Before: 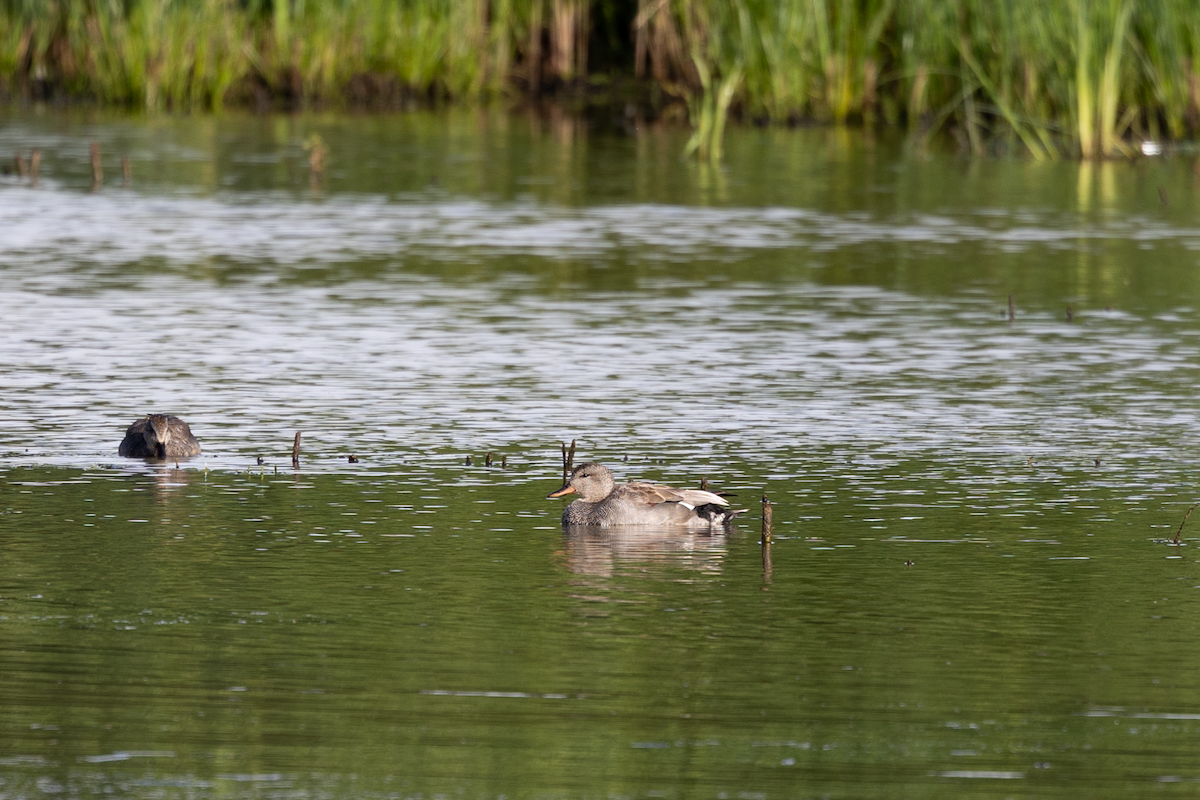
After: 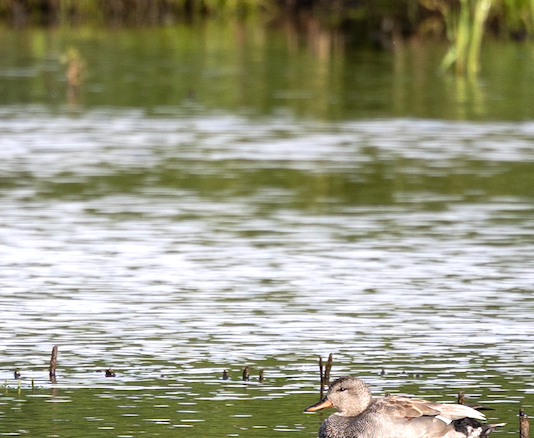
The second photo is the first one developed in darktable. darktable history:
exposure: black level correction 0.001, exposure 0.5 EV, compensate highlight preservation false
crop: left 20.253%, top 10.86%, right 35.245%, bottom 34.29%
